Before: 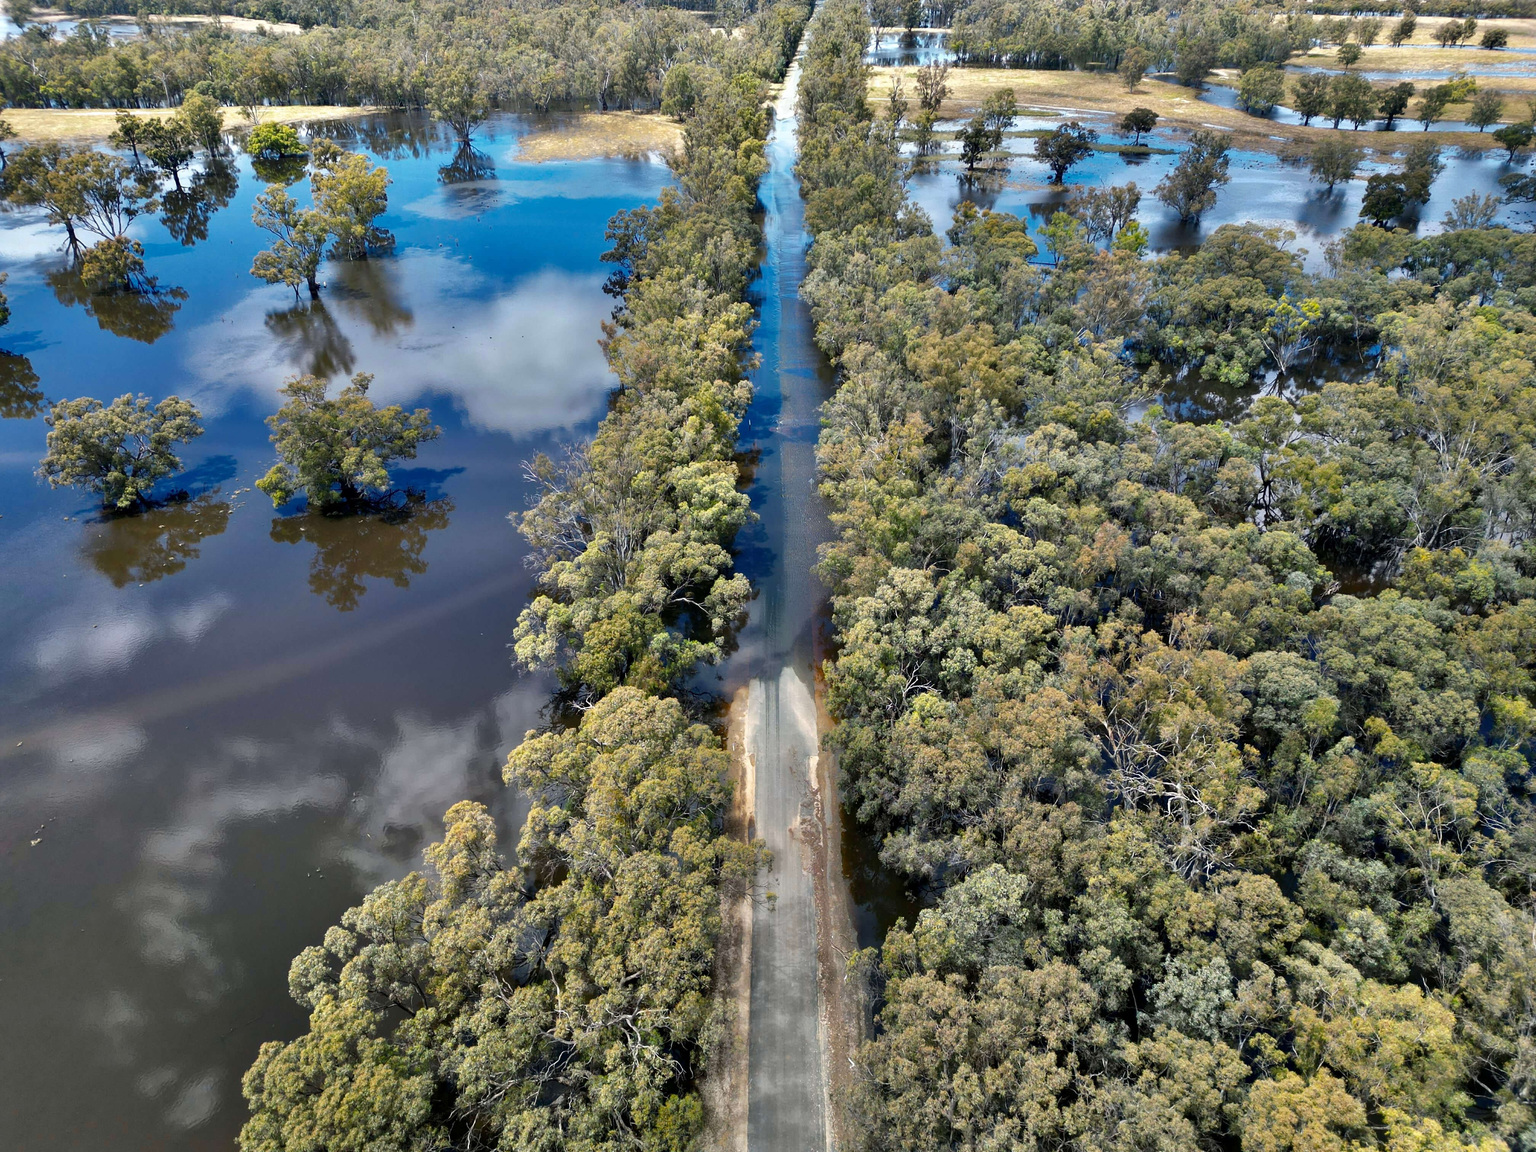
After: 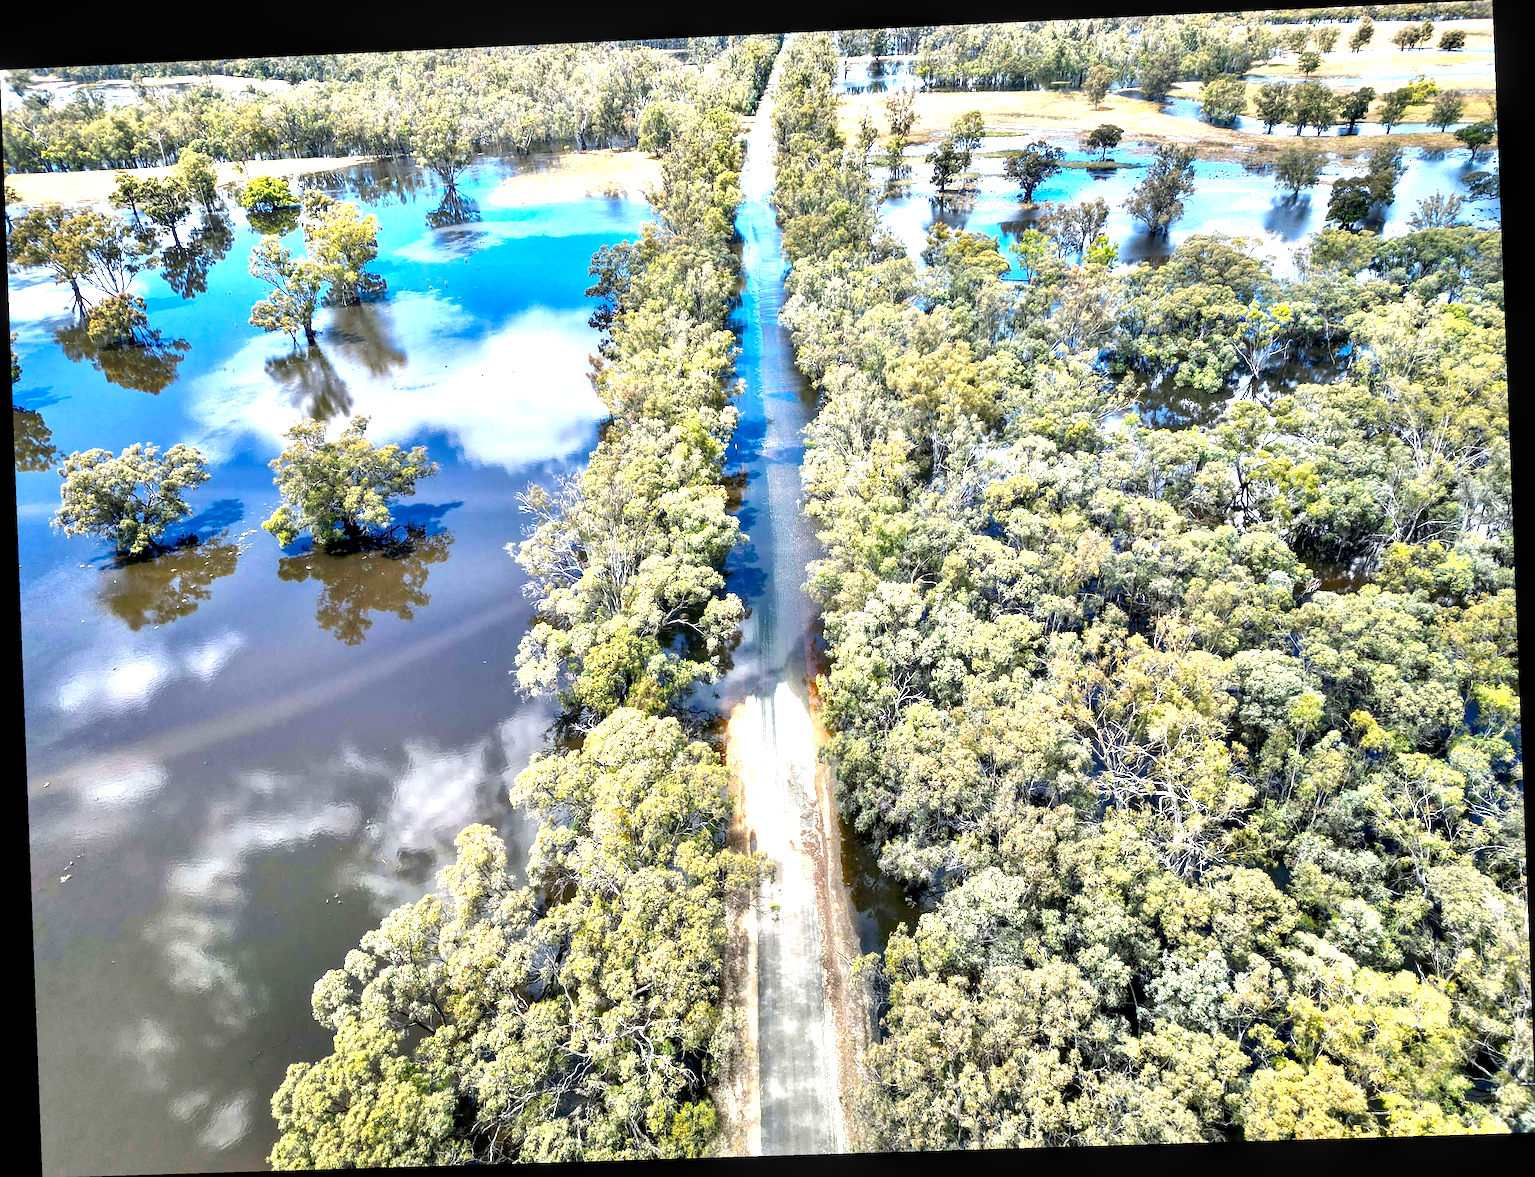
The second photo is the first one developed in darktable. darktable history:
local contrast: detail 130%
exposure: black level correction 0.001, exposure 1.735 EV, compensate highlight preservation false
rotate and perspective: rotation -2.22°, lens shift (horizontal) -0.022, automatic cropping off
sharpen: amount 0.2
